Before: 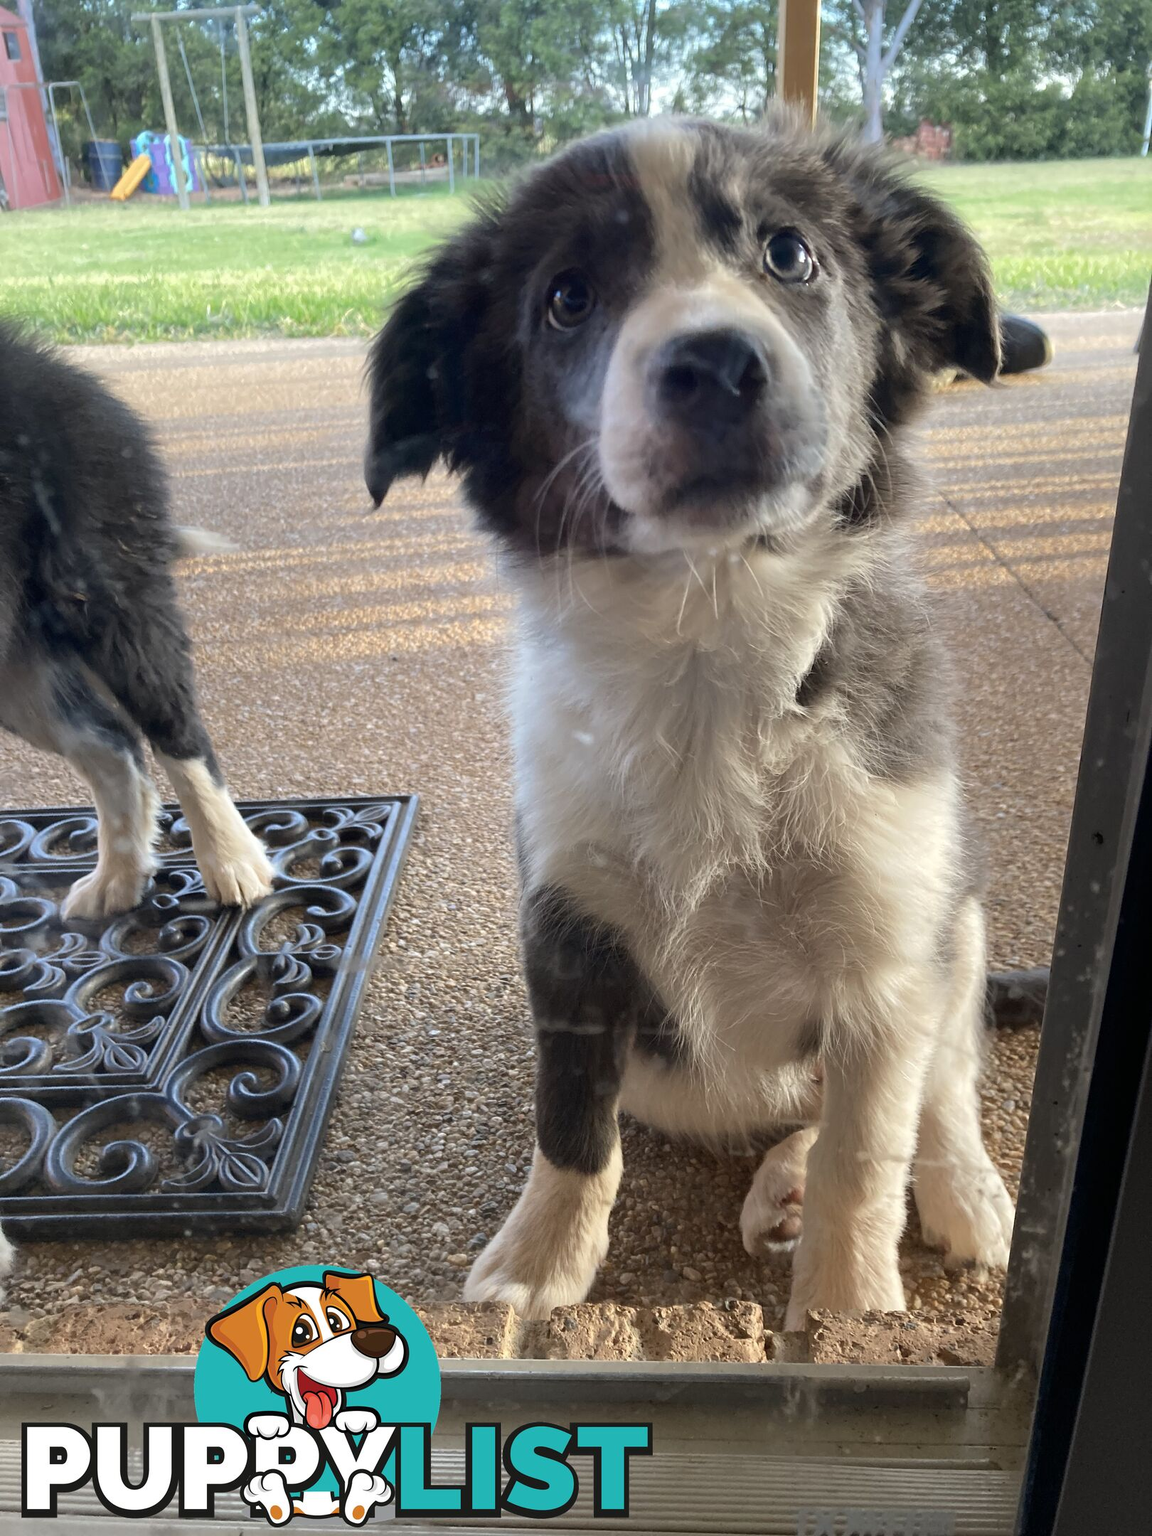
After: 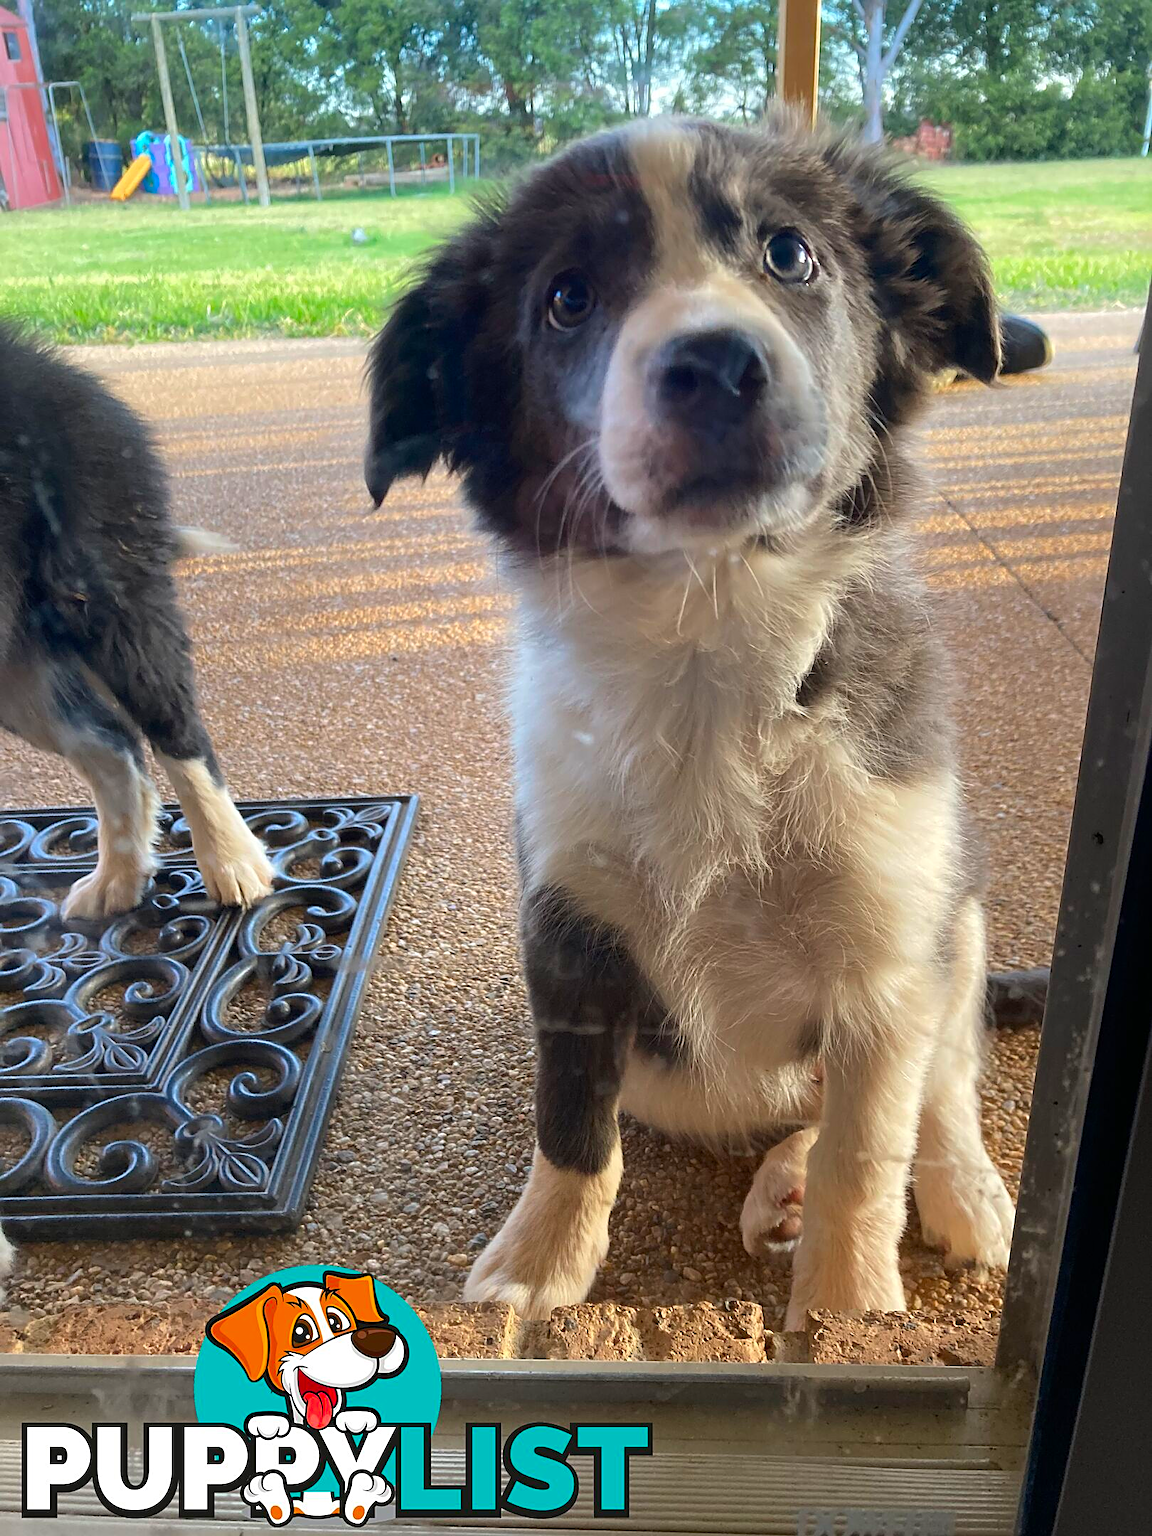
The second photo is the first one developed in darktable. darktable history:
color correction: highlights b* 0.028, saturation 1.35
sharpen: on, module defaults
